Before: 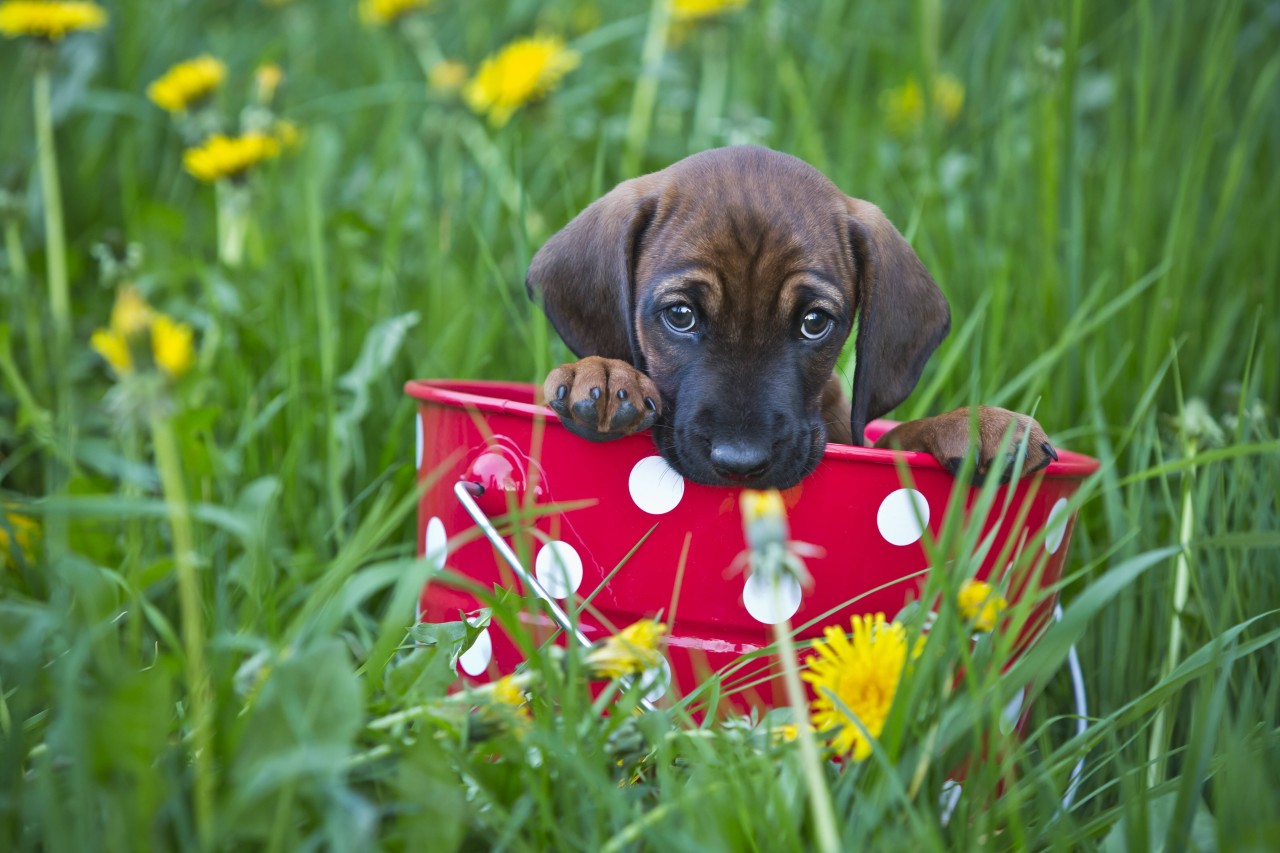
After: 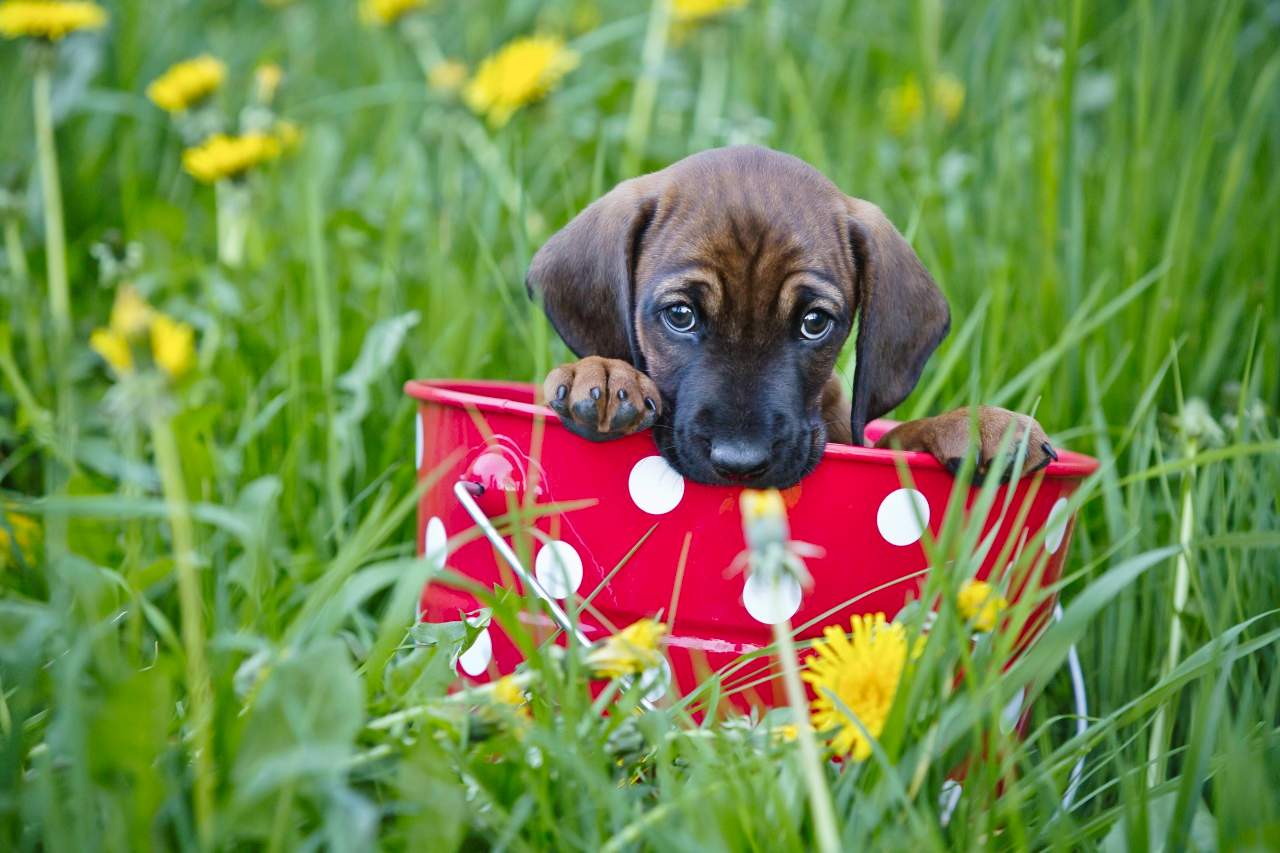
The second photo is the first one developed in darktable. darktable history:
tone curve: curves: ch0 [(0, 0) (0.003, 0.001) (0.011, 0.004) (0.025, 0.013) (0.044, 0.022) (0.069, 0.035) (0.1, 0.053) (0.136, 0.088) (0.177, 0.149) (0.224, 0.213) (0.277, 0.293) (0.335, 0.381) (0.399, 0.463) (0.468, 0.546) (0.543, 0.616) (0.623, 0.693) (0.709, 0.766) (0.801, 0.843) (0.898, 0.921) (1, 1)], preserve colors none
